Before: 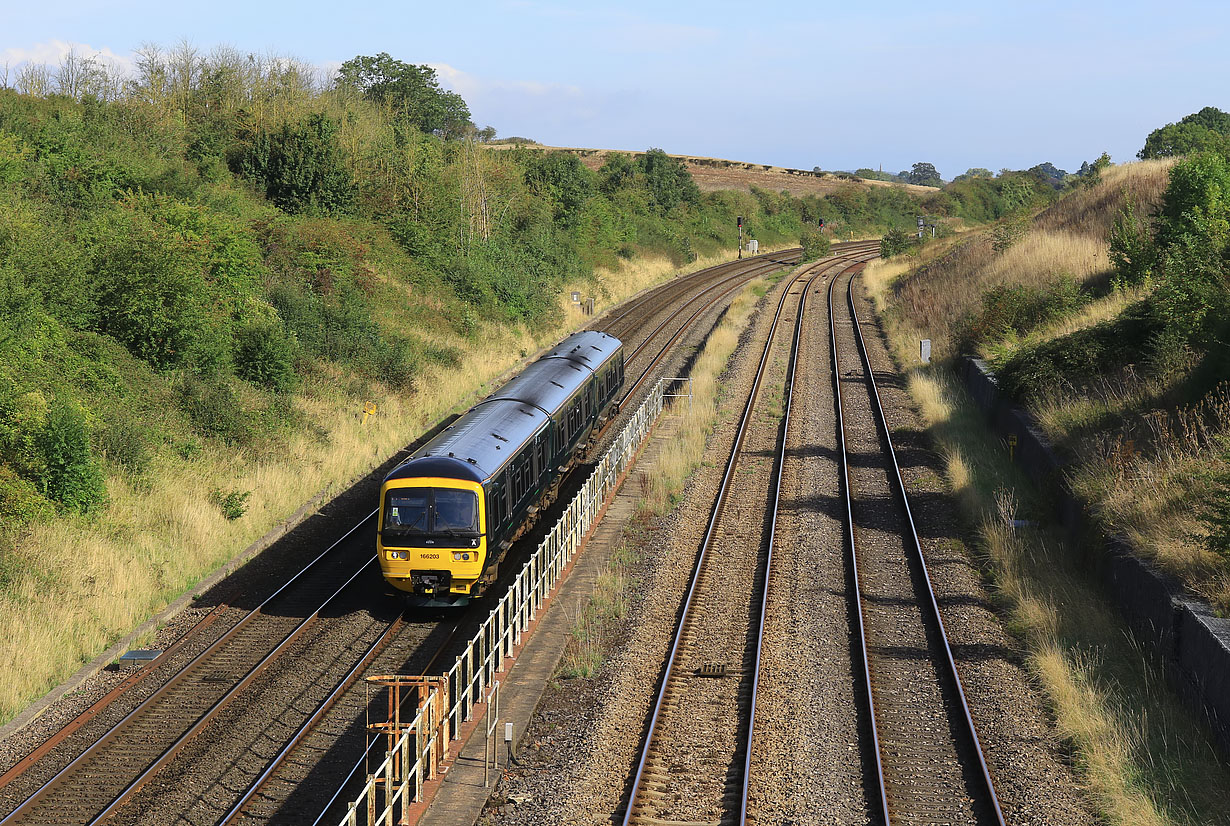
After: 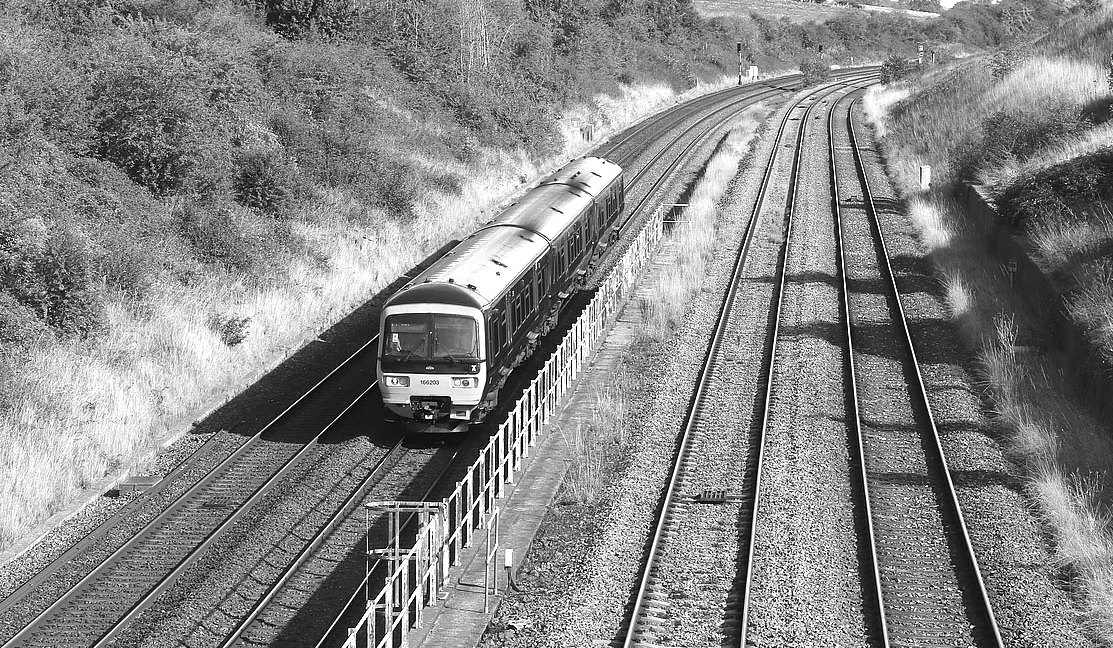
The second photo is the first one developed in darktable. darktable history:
crop: top 21.185%, right 9.431%, bottom 0.32%
exposure: exposure 1.073 EV, compensate exposure bias true, compensate highlight preservation false
color calibration: output gray [0.253, 0.26, 0.487, 0], illuminant custom, x 0.388, y 0.387, temperature 3839.24 K
